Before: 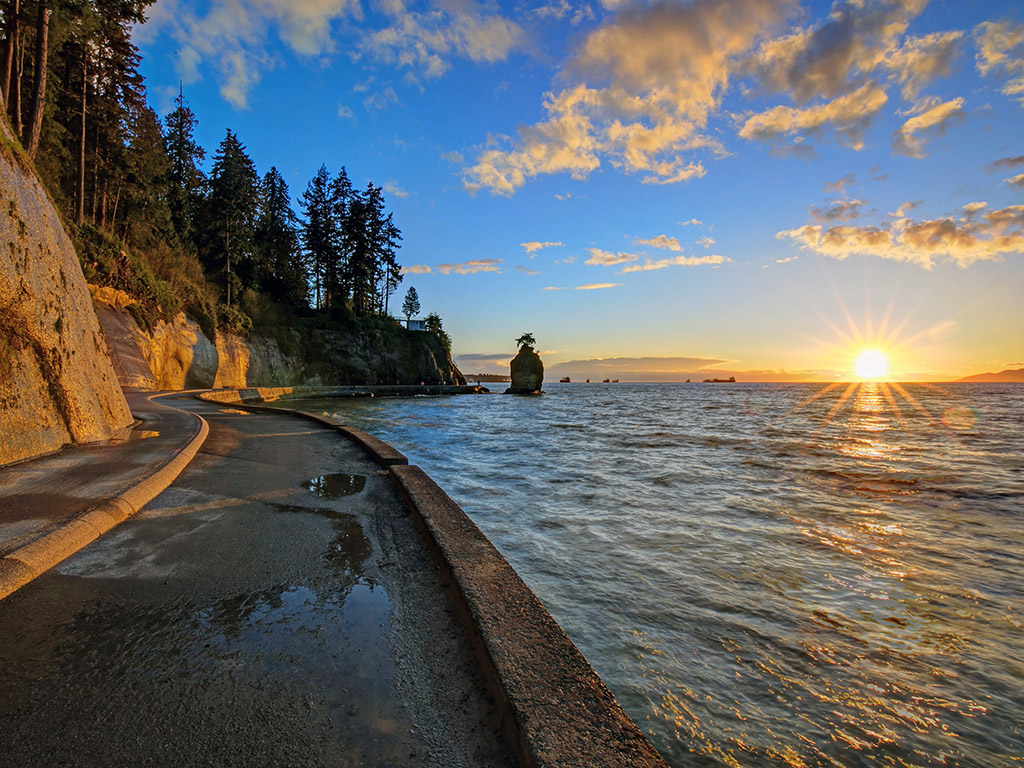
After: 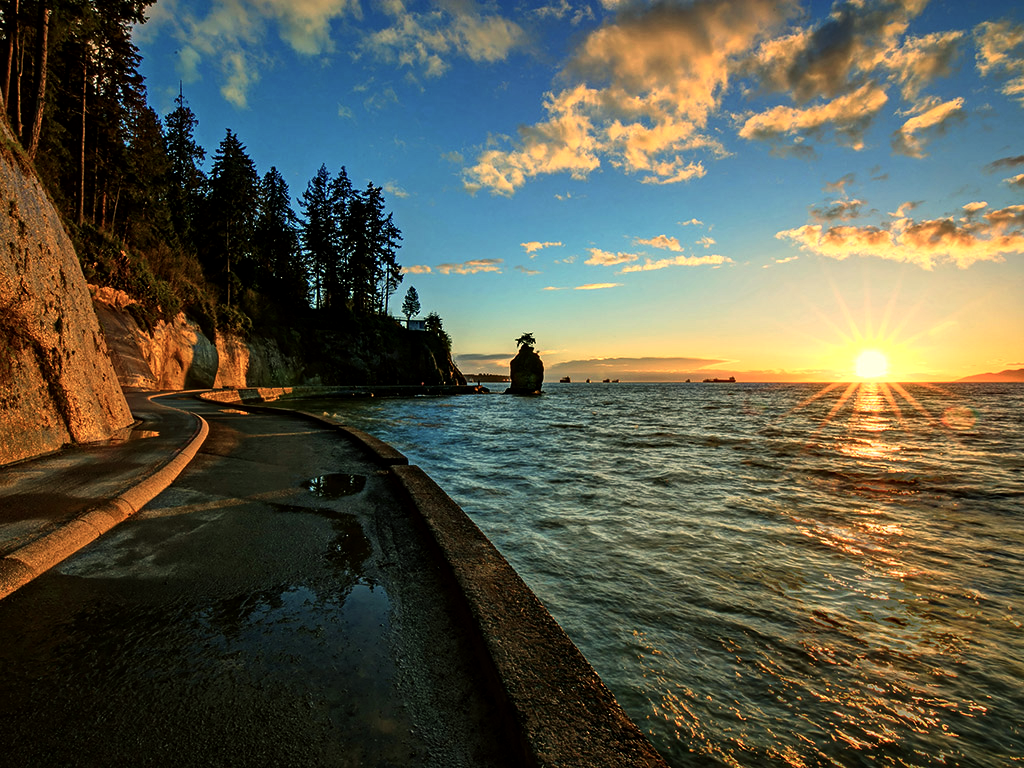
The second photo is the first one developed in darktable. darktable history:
contrast brightness saturation: contrast 0.11, saturation -0.17
color balance: mode lift, gamma, gain (sRGB), lift [1.014, 0.966, 0.918, 0.87], gamma [0.86, 0.734, 0.918, 0.976], gain [1.063, 1.13, 1.063, 0.86]
